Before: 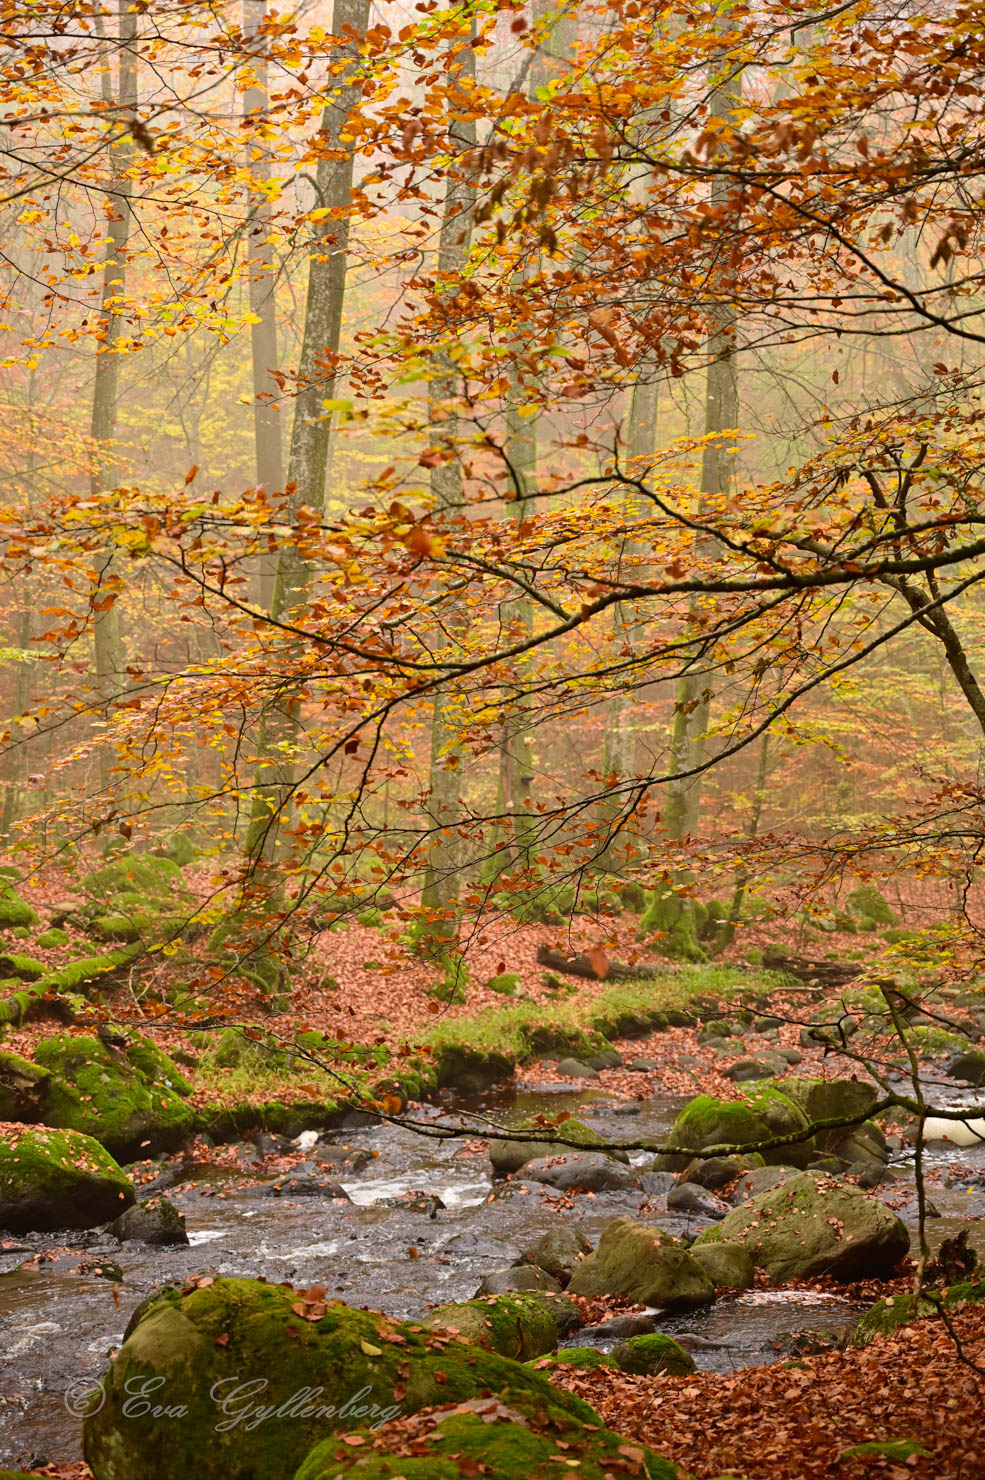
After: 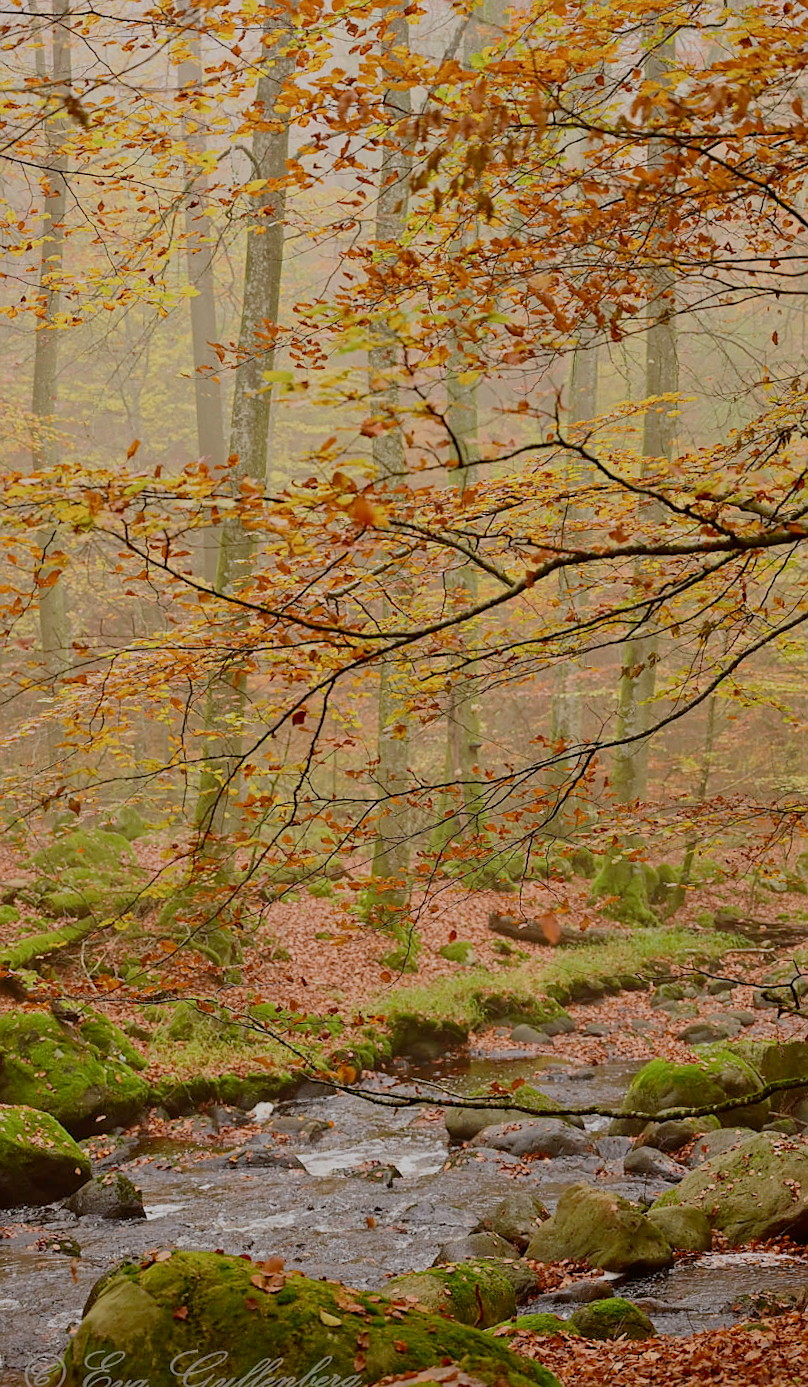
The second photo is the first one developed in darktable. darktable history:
filmic rgb: middle gray luminance 4.37%, black relative exposure -12.98 EV, white relative exposure 5.01 EV, threshold 2.98 EV, target black luminance 0%, hardness 5.19, latitude 59.64%, contrast 0.754, highlights saturation mix 5.56%, shadows ↔ highlights balance 25.99%, preserve chrominance no, color science v5 (2021), enable highlight reconstruction true
crop and rotate: angle 1.16°, left 4.113%, top 0.766%, right 11.367%, bottom 2.669%
sharpen: radius 0.982, amount 0.608
